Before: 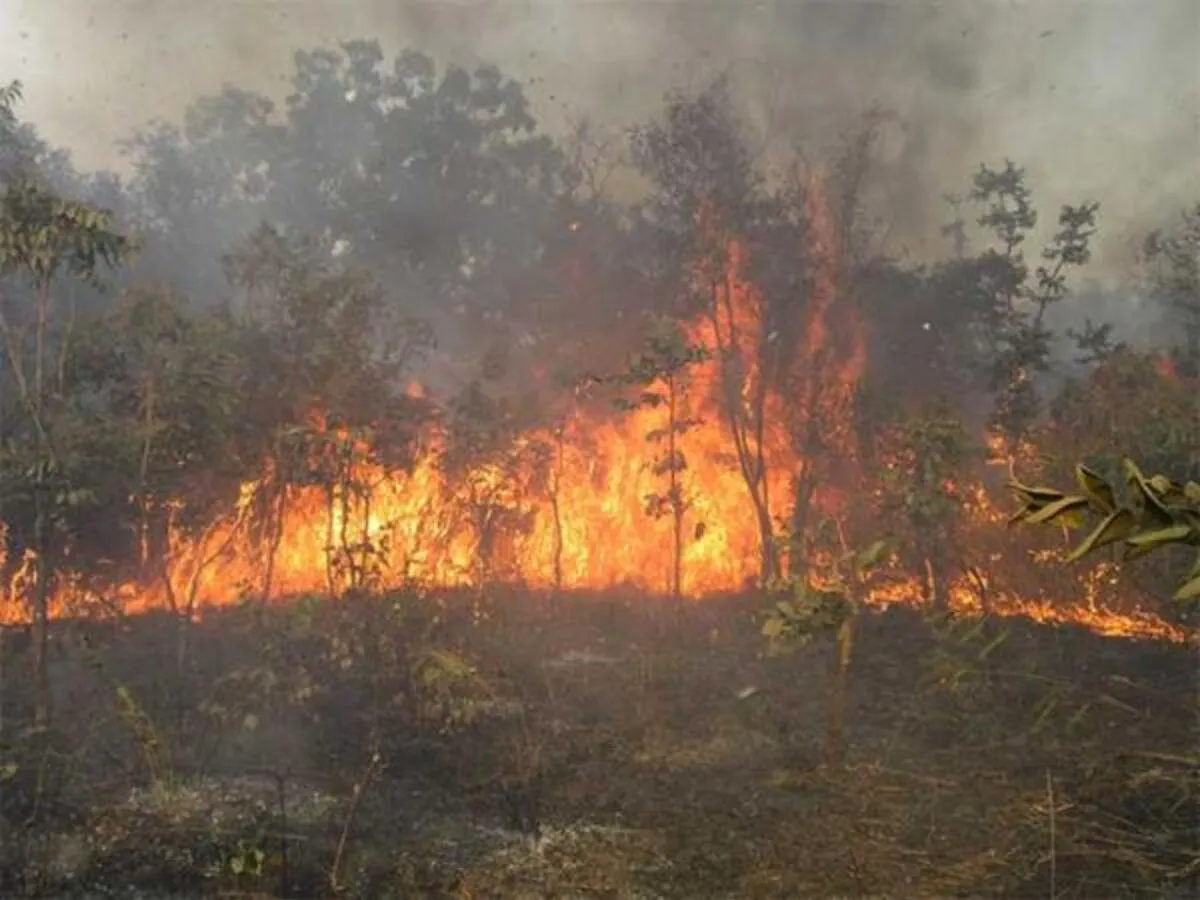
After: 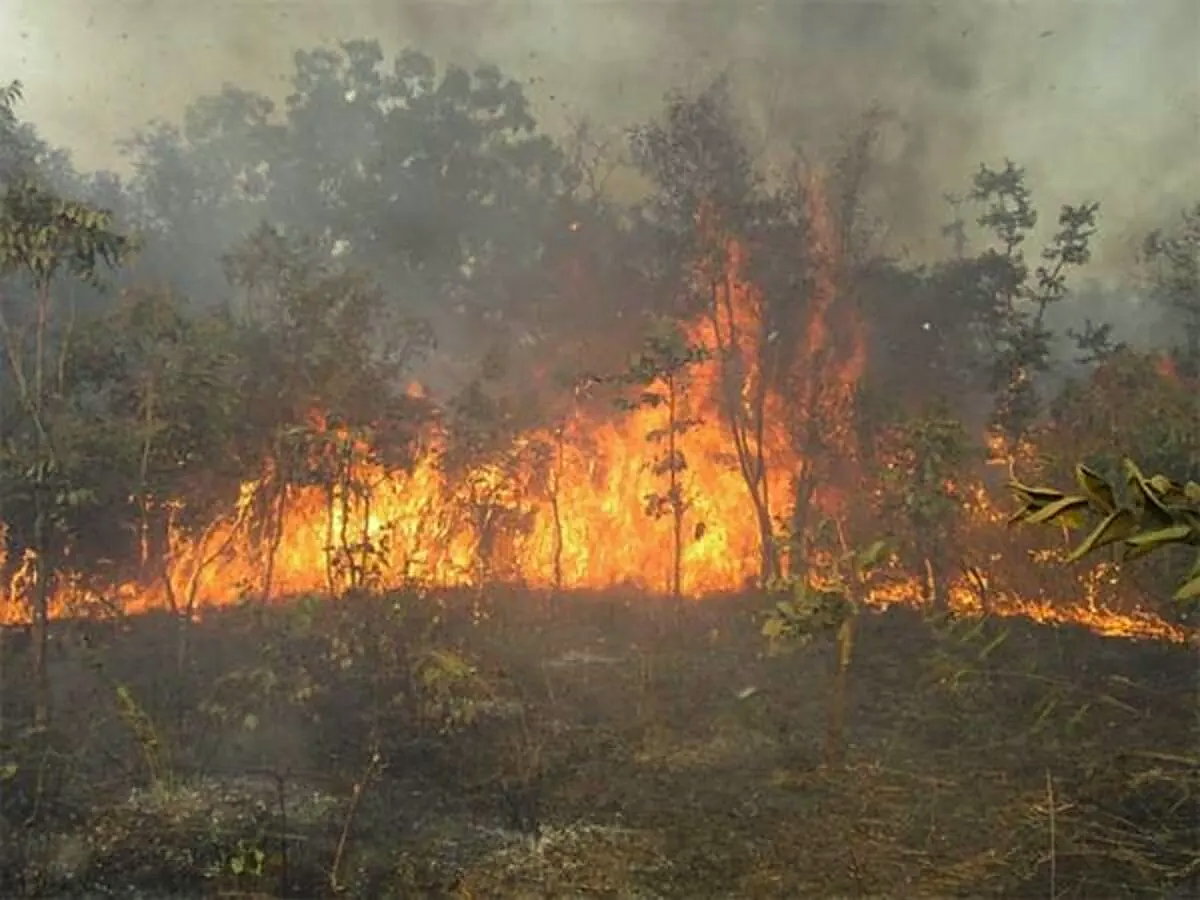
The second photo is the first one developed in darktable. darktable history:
white balance: emerald 1
color correction: highlights a* -4.28, highlights b* 6.53
sharpen: on, module defaults
